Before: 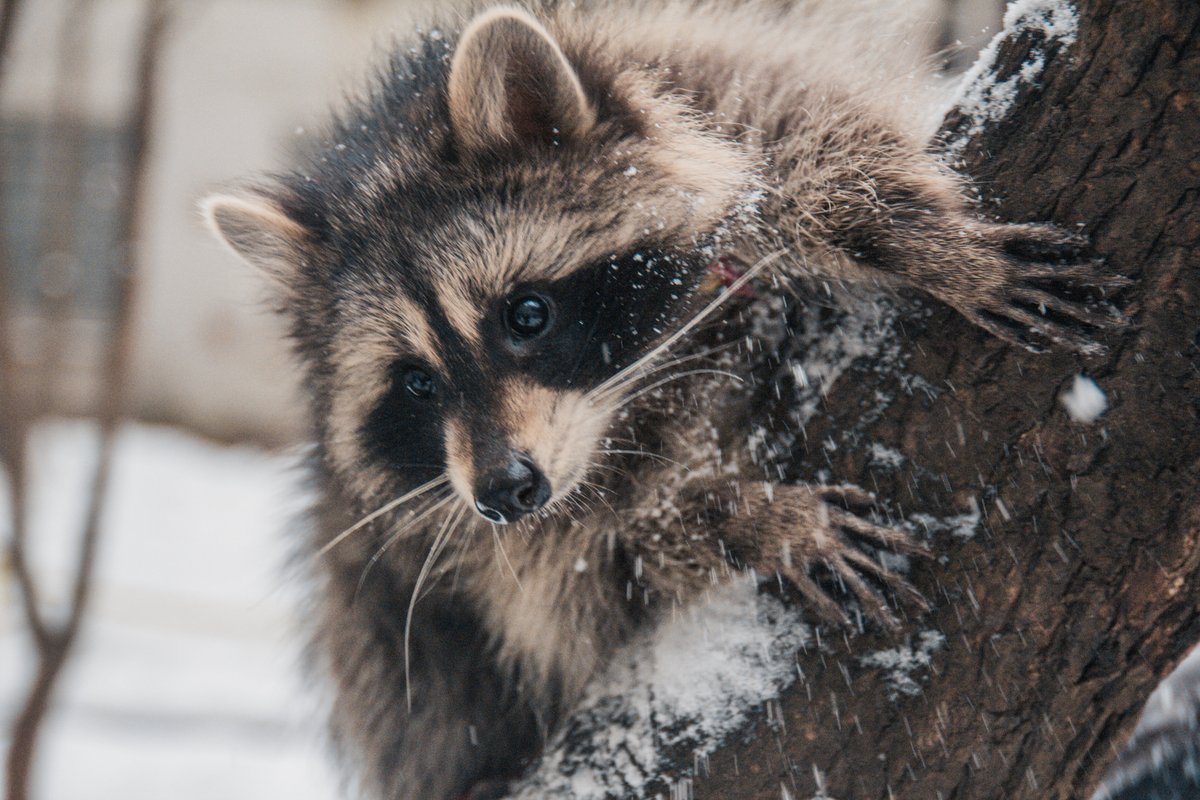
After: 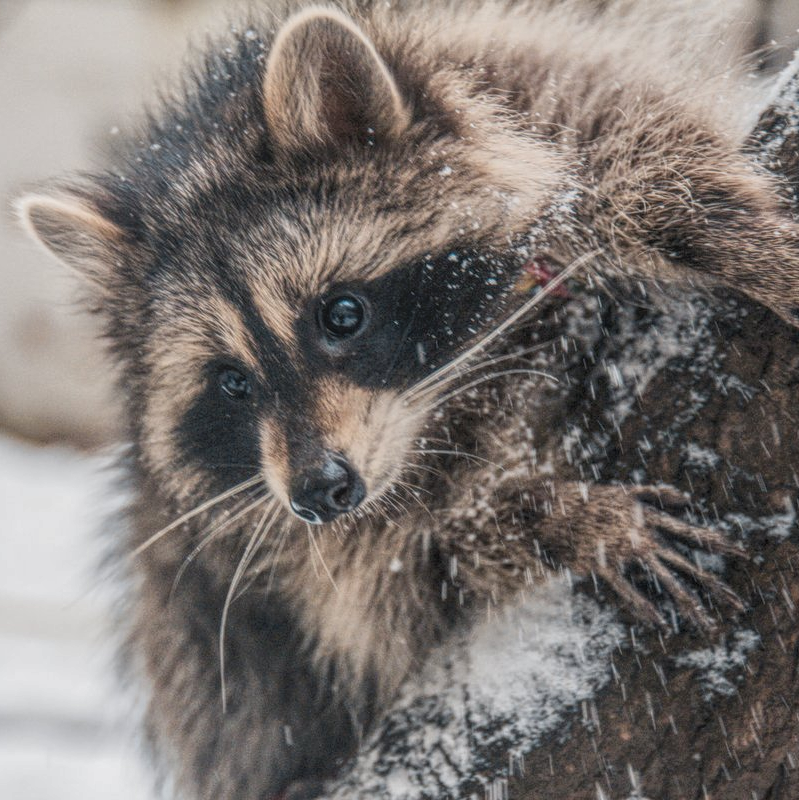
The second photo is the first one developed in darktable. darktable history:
local contrast: highlights 66%, shadows 33%, detail 166%, midtone range 0.2
crop: left 15.419%, right 17.914%
rotate and perspective: crop left 0, crop top 0
